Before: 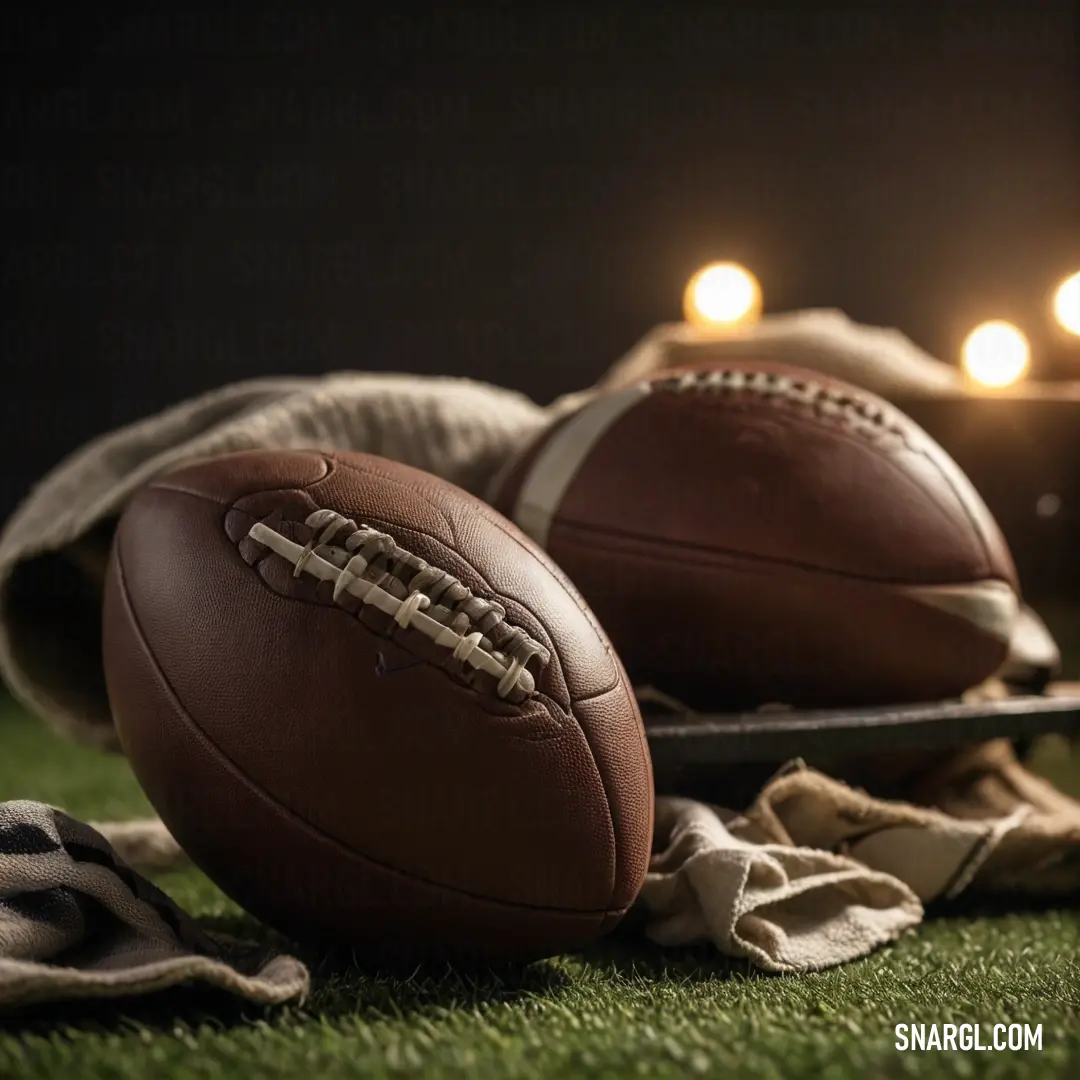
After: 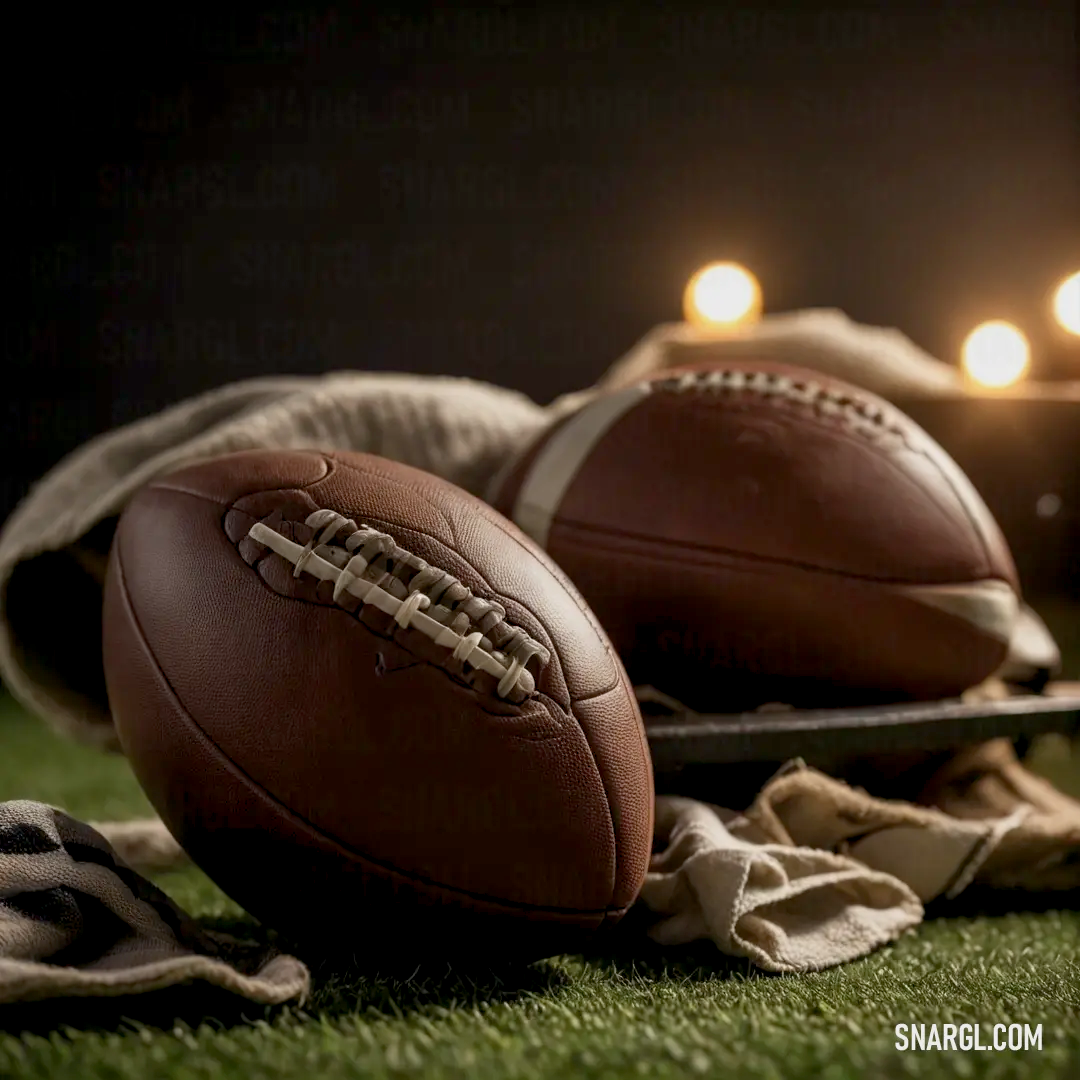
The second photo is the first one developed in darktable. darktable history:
color balance rgb: global offset › luminance -0.488%, perceptual saturation grading › global saturation -0.757%, contrast -9.478%
